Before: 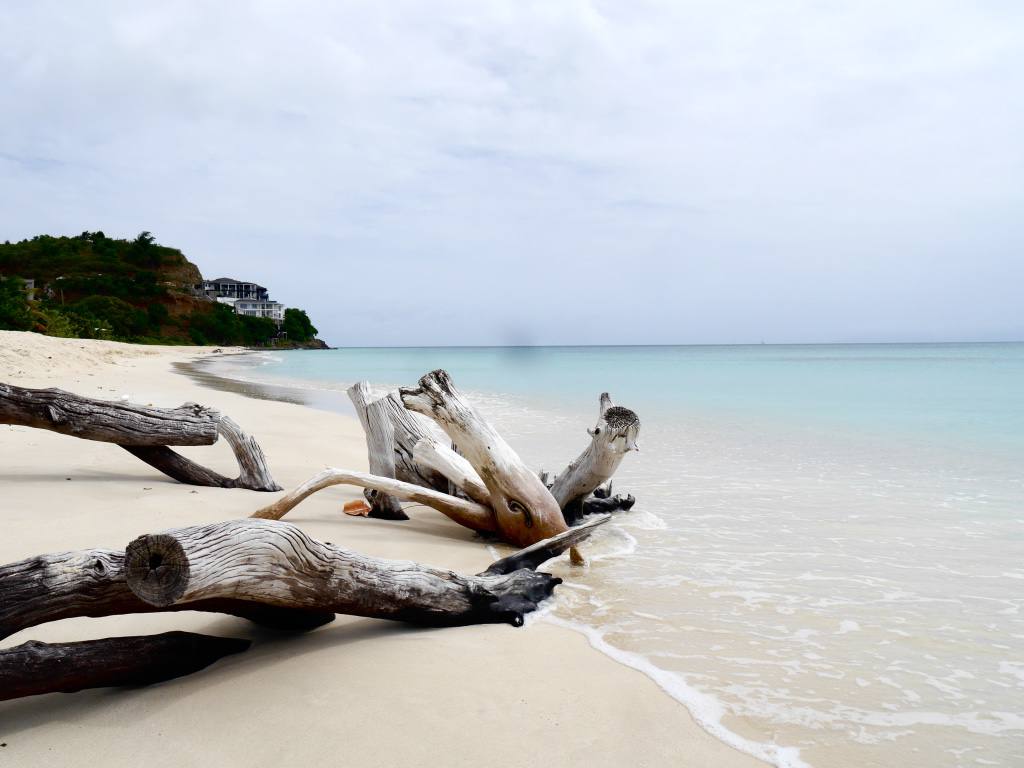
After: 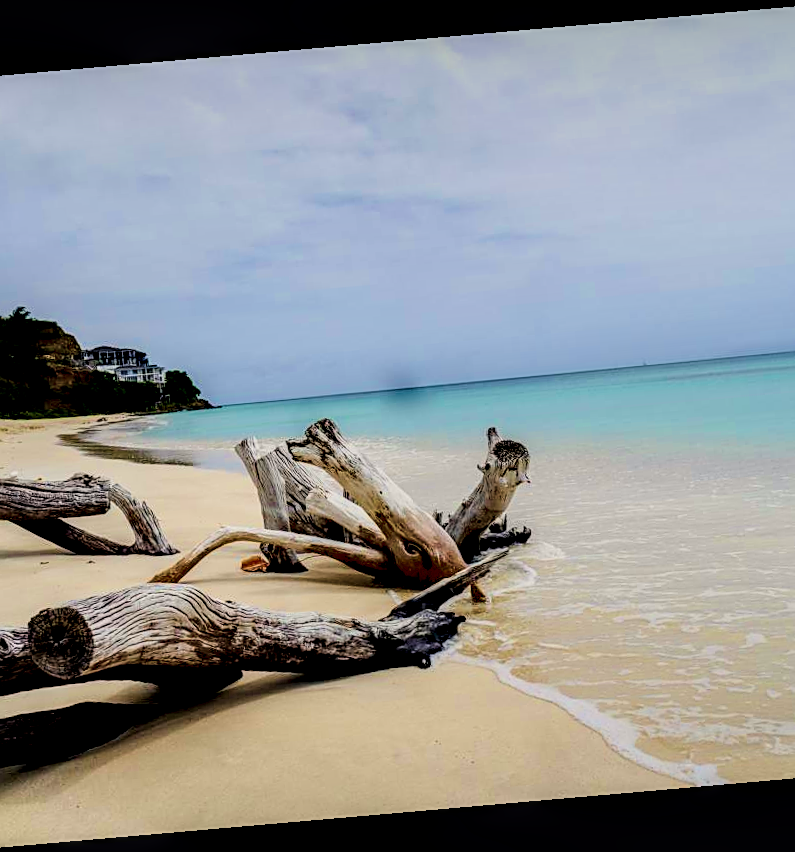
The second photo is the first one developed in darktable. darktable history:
crop: left 13.443%, right 13.31%
local contrast: highlights 19%, detail 186%
filmic rgb: black relative exposure -7.65 EV, white relative exposure 4.56 EV, hardness 3.61, color science v6 (2022)
velvia: strength 75%
rotate and perspective: rotation -4.98°, automatic cropping off
haze removal: strength 0.29, distance 0.25, compatibility mode true, adaptive false
sharpen: on, module defaults
white balance: red 1.009, blue 0.985
